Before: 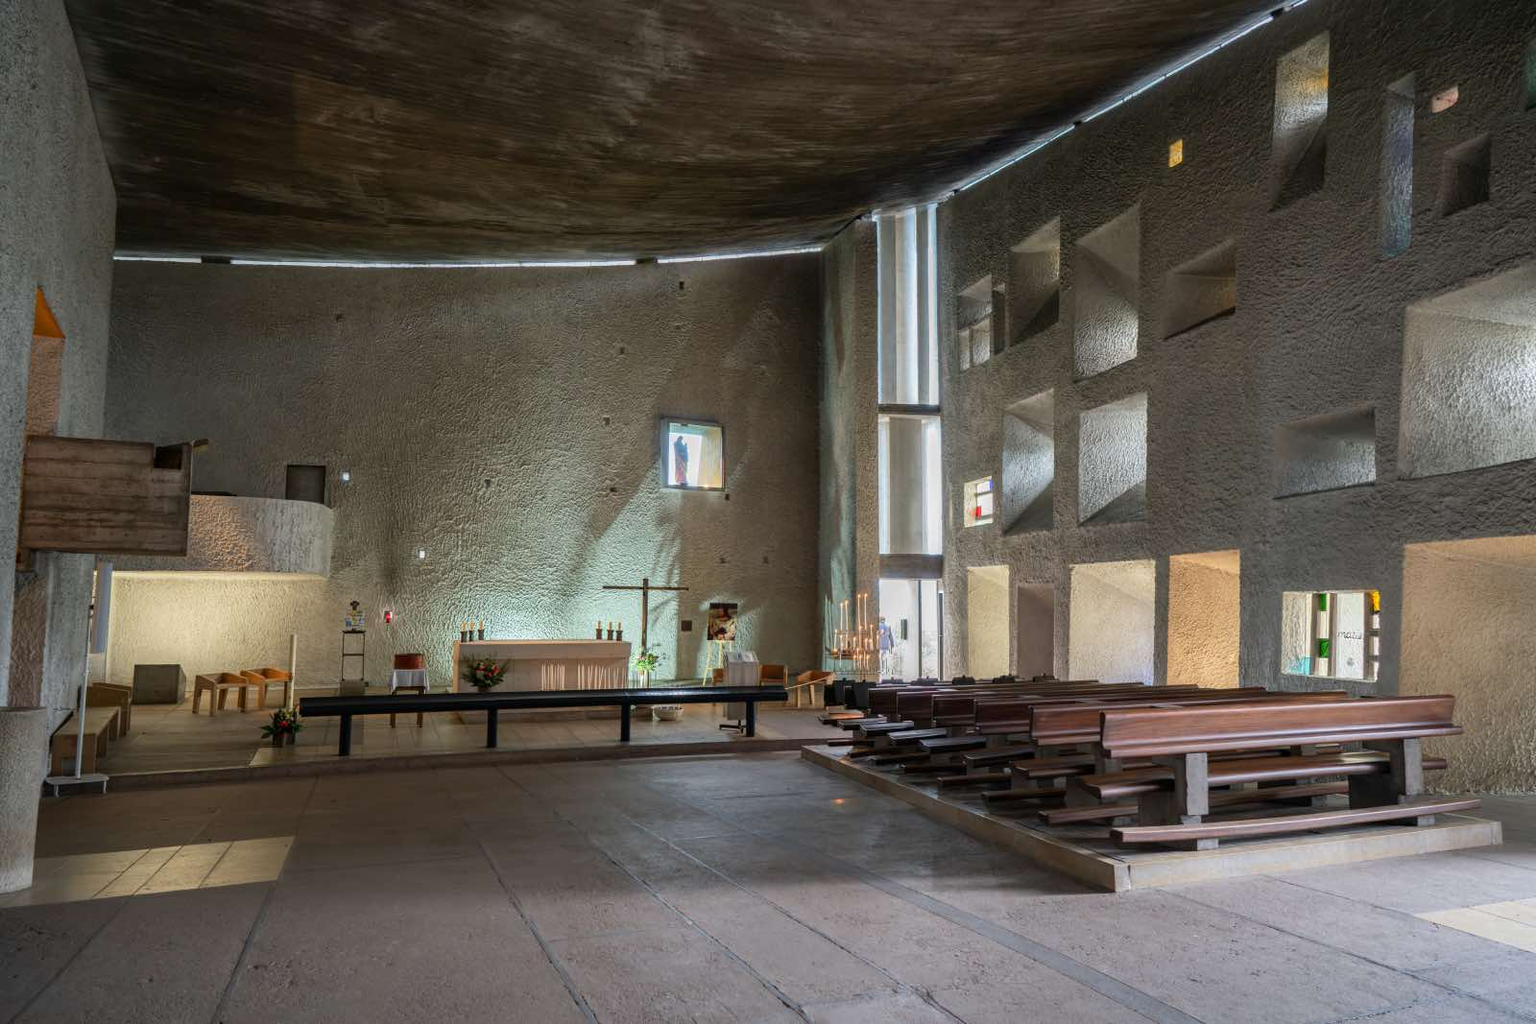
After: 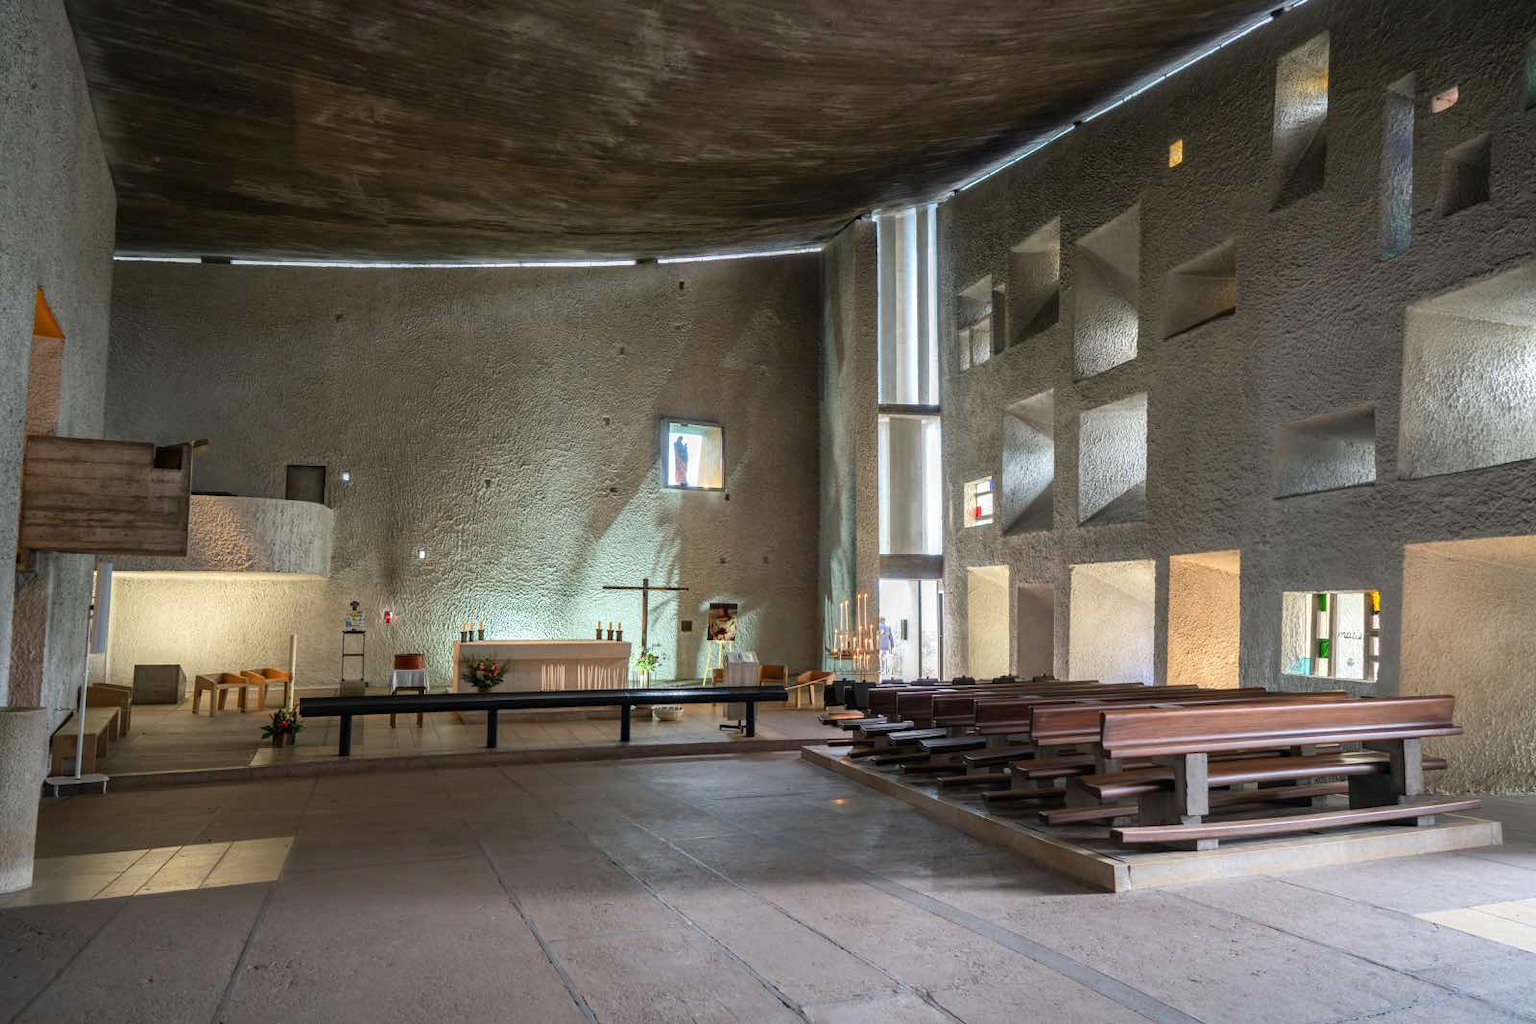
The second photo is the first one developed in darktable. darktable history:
exposure: exposure 0.29 EV, compensate highlight preservation false
